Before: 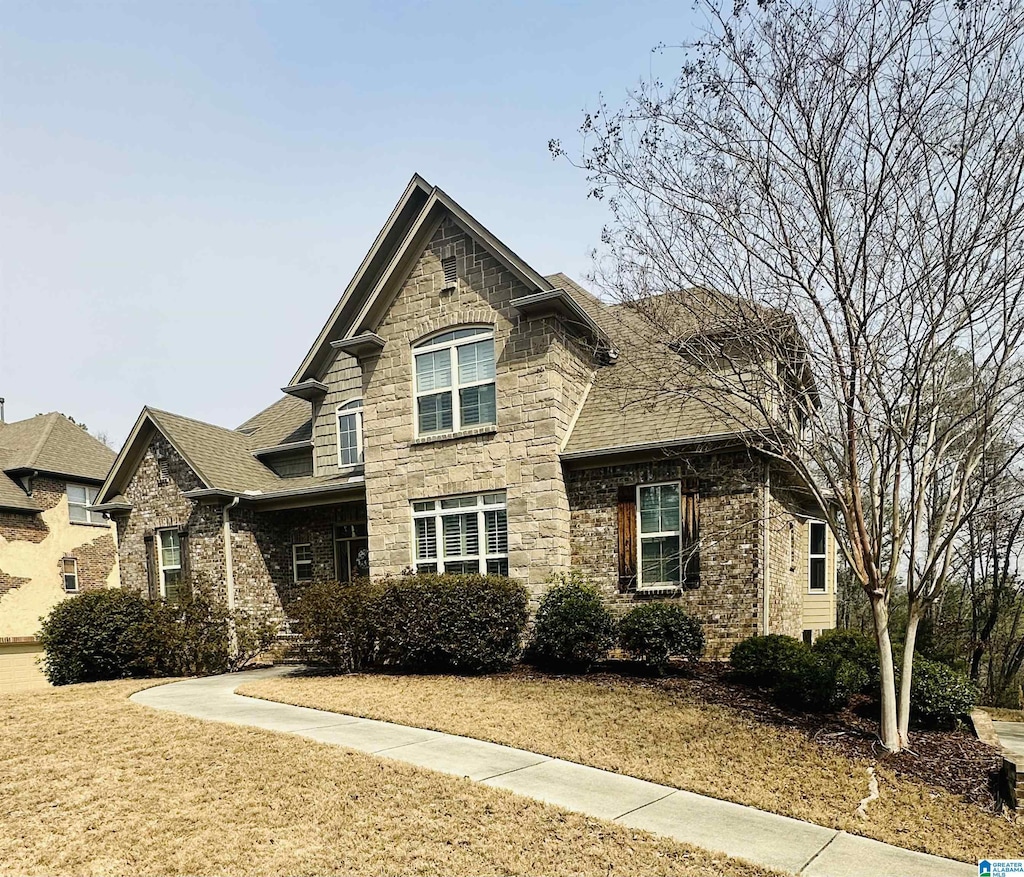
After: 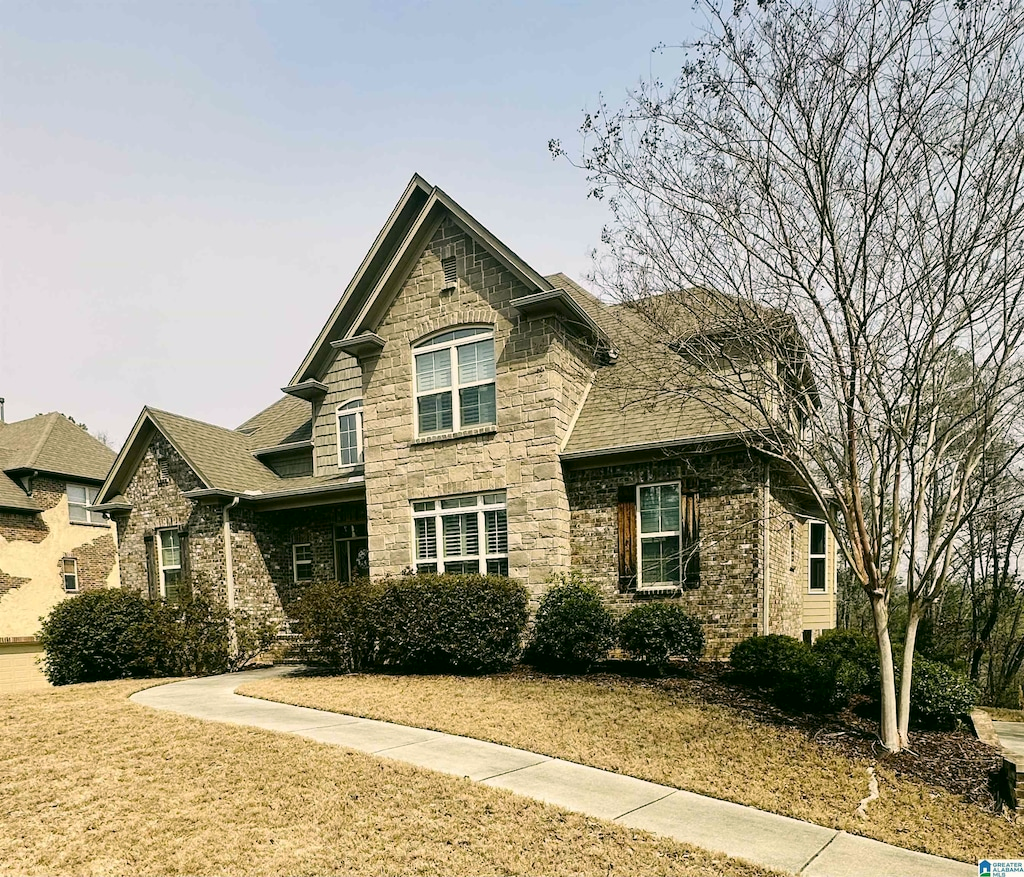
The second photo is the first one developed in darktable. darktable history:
color correction: highlights a* 3.93, highlights b* 4.97, shadows a* -7.1, shadows b* 5.01
